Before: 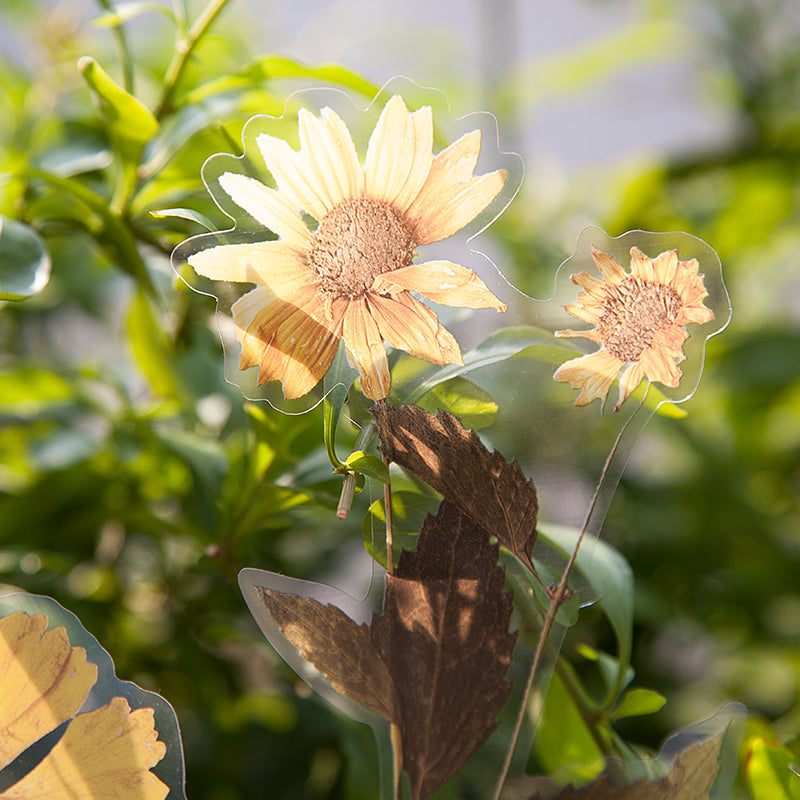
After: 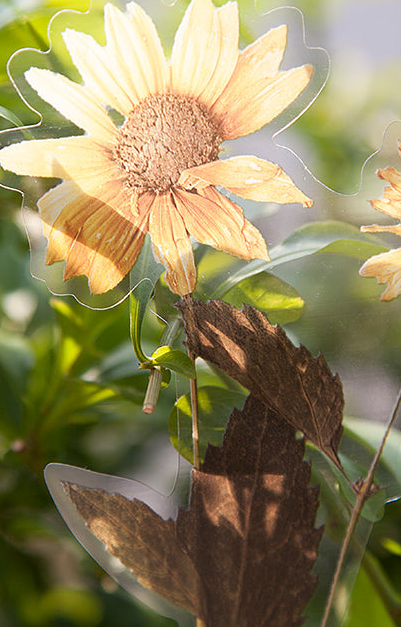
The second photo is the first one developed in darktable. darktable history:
crop and rotate: angle 0.022°, left 24.292%, top 13.219%, right 25.52%, bottom 8.329%
